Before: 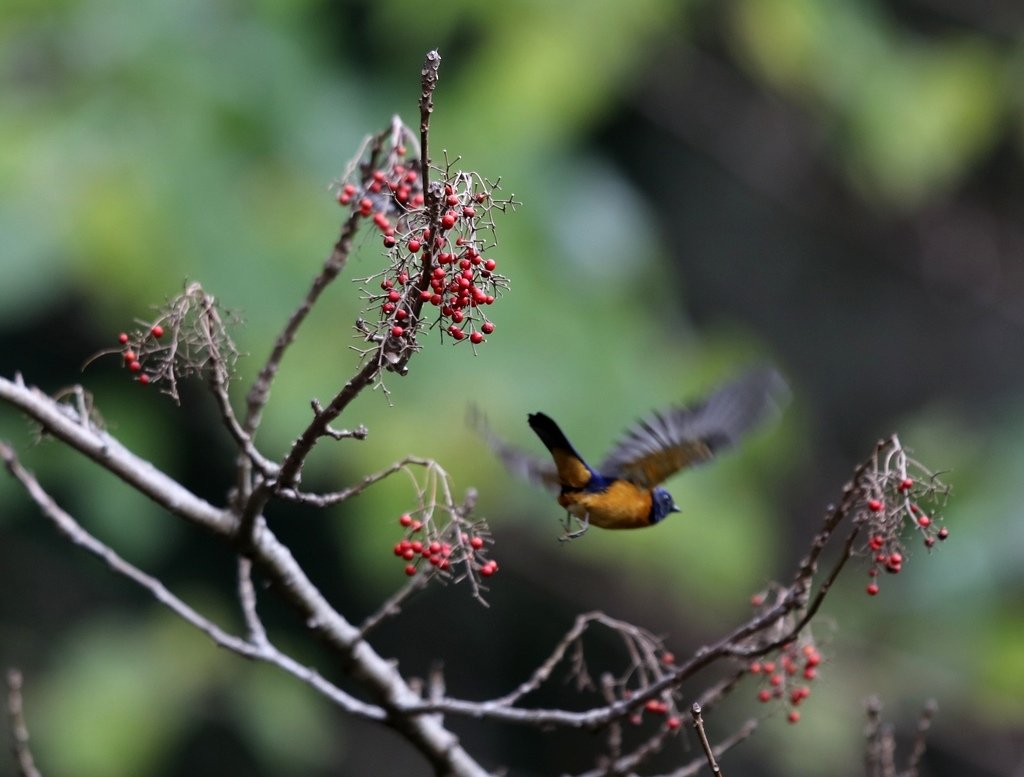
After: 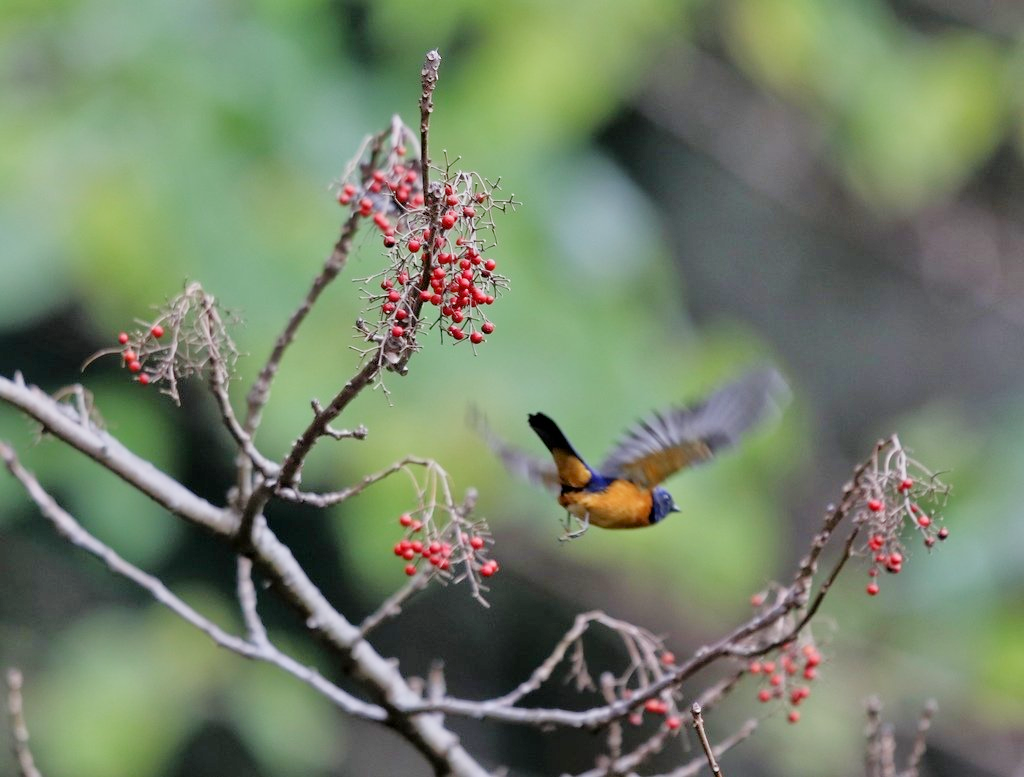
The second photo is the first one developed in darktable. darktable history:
tone equalizer: -8 EV 1.98 EV, -7 EV 2 EV, -6 EV 1.97 EV, -5 EV 2 EV, -4 EV 1.99 EV, -3 EV 1.48 EV, -2 EV 0.973 EV, -1 EV 0.506 EV
filmic rgb: black relative exposure -7.79 EV, white relative exposure 4.29 EV, hardness 3.85
